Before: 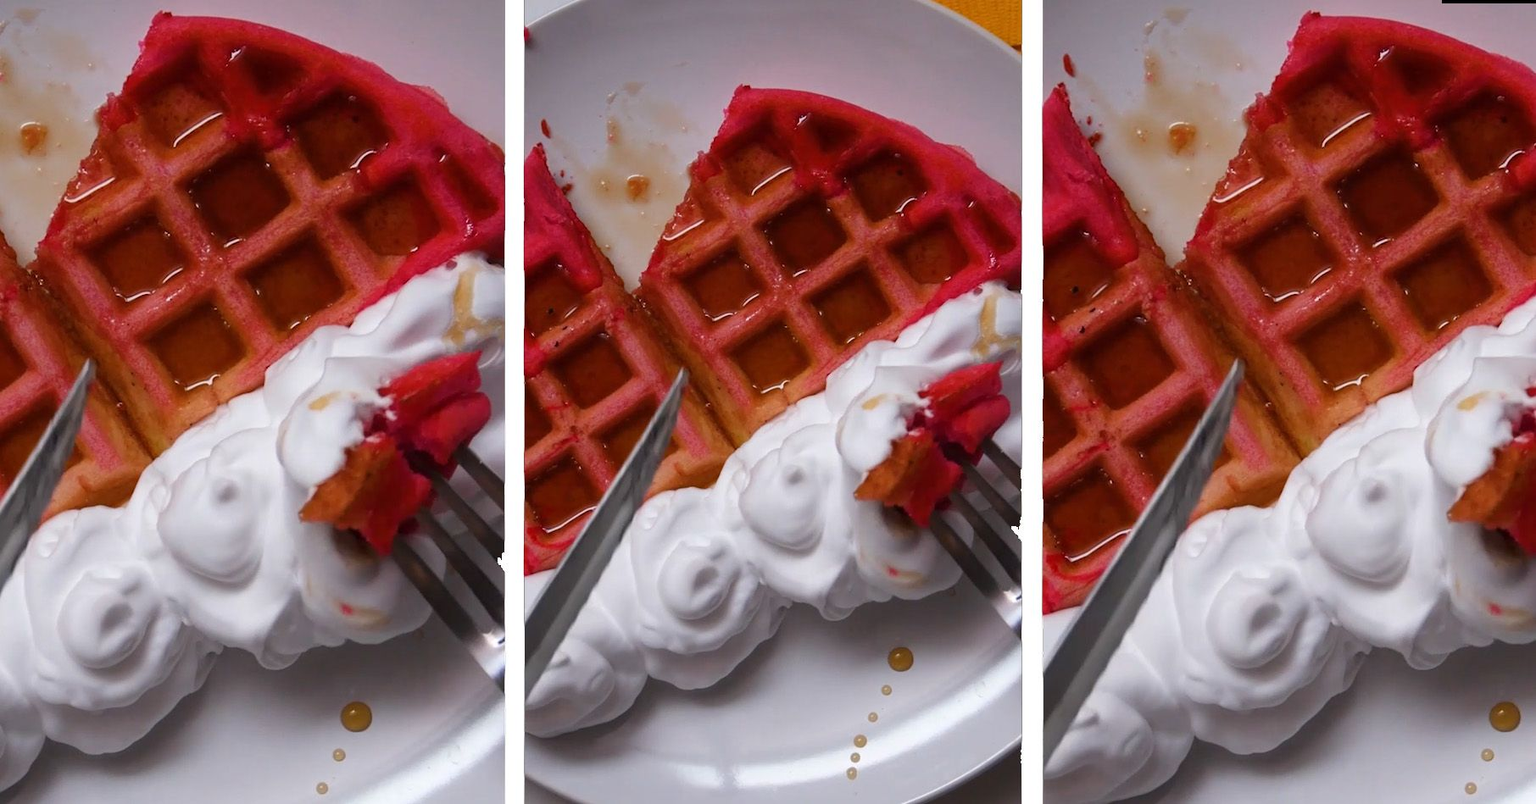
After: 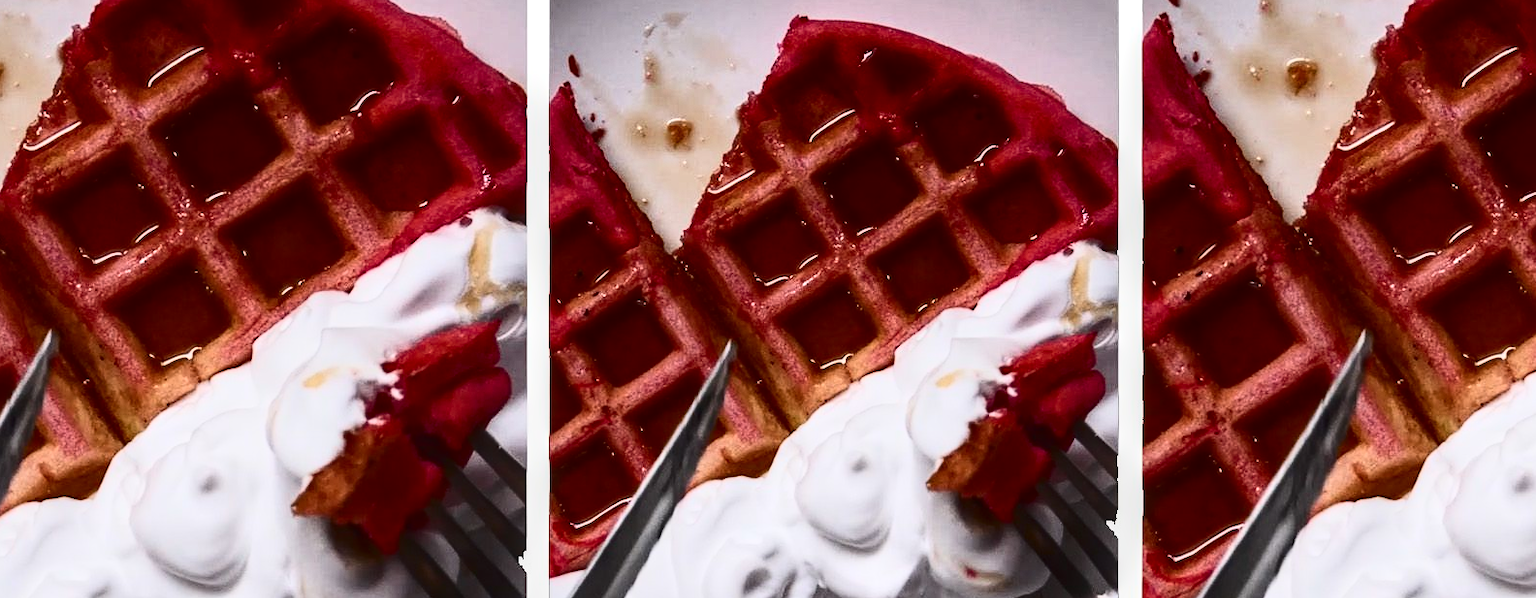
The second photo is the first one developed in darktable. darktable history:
local contrast: on, module defaults
contrast brightness saturation: contrast 0.499, saturation -0.092
crop: left 2.922%, top 8.887%, right 9.647%, bottom 26.086%
exposure: exposure 0.2 EV, compensate highlight preservation false
